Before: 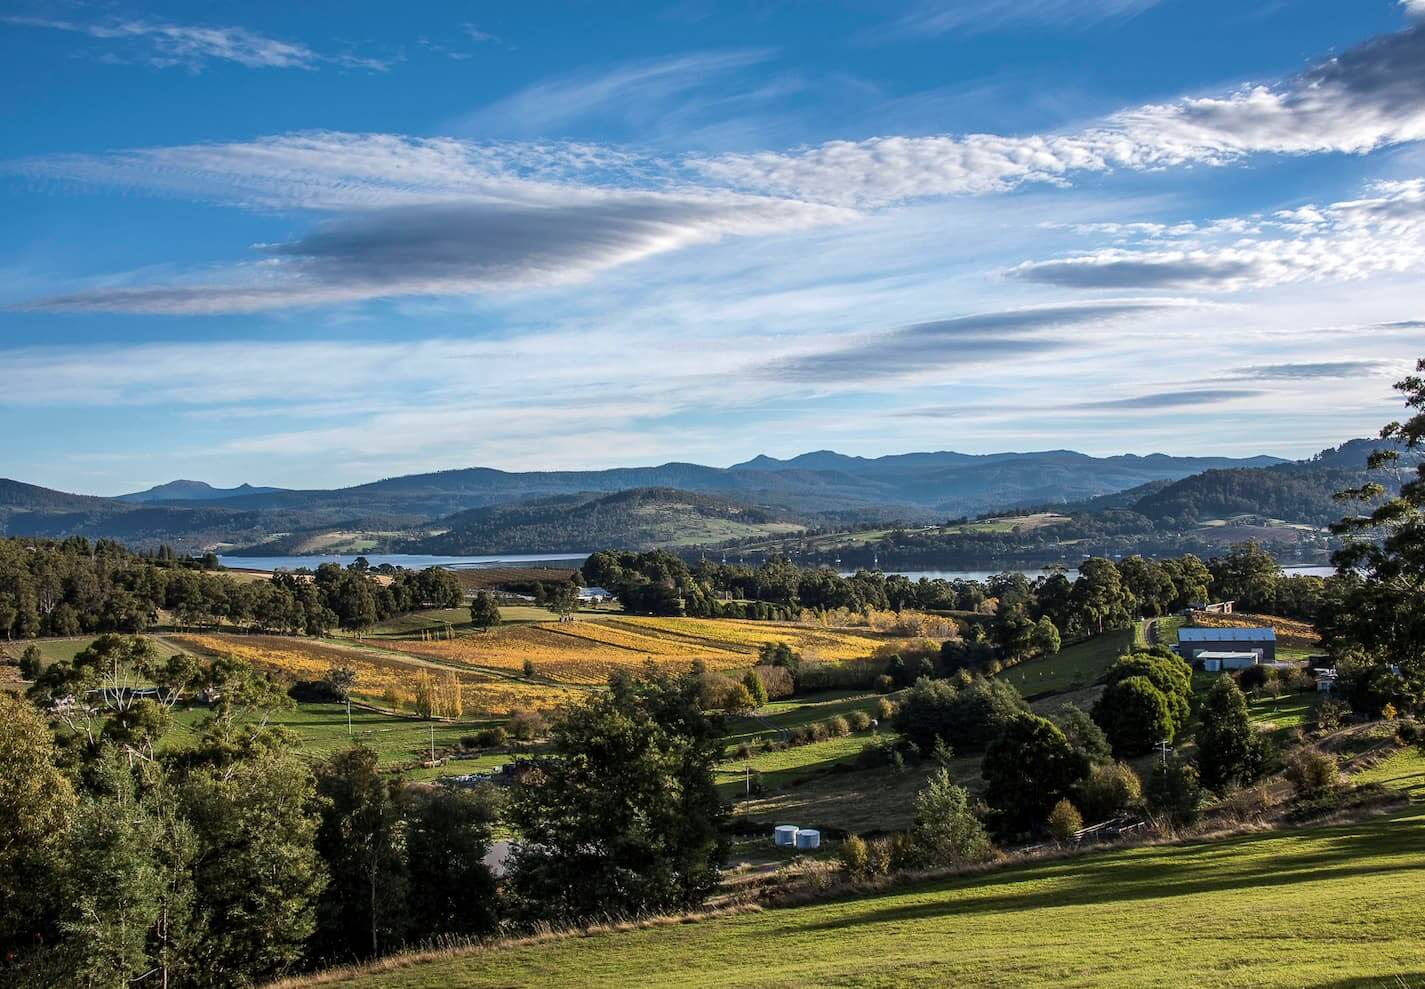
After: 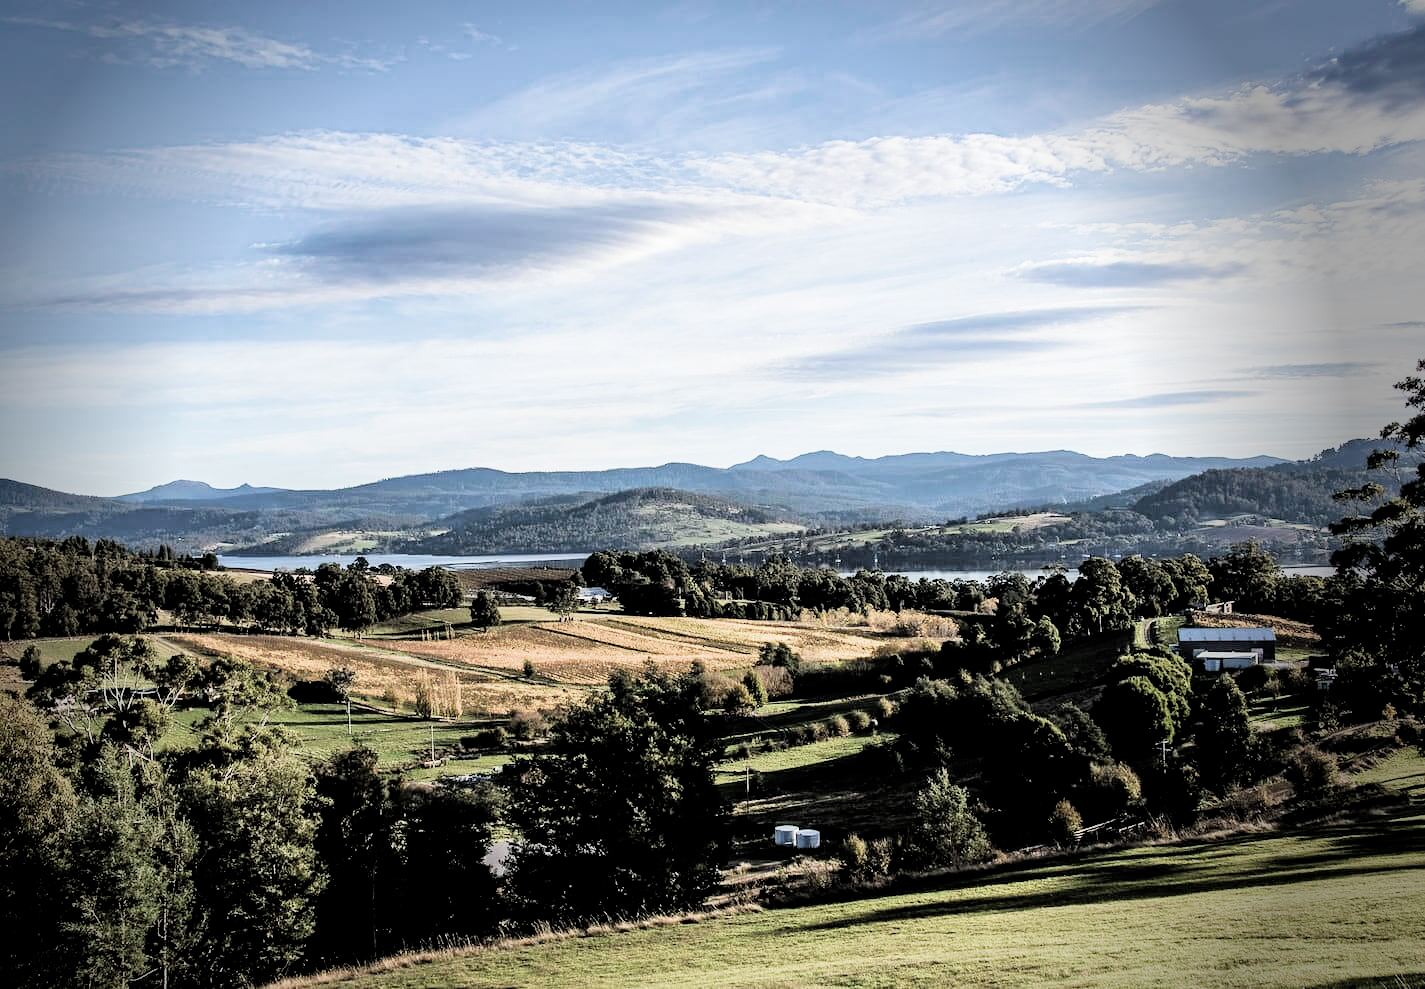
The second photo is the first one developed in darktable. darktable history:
tone equalizer: -8 EV -1.07 EV, -7 EV -0.994 EV, -6 EV -0.851 EV, -5 EV -0.542 EV, -3 EV 0.592 EV, -2 EV 0.856 EV, -1 EV 0.986 EV, +0 EV 1.08 EV
vignetting: fall-off start 68.49%, fall-off radius 30.27%, brightness -0.61, saturation 0.002, center (-0.075, 0.061), width/height ratio 0.988, shape 0.845
filmic rgb: black relative exposure -5.03 EV, white relative exposure 3.98 EV, hardness 2.9, contrast 1.299, highlights saturation mix -10.02%, color science v4 (2020)
